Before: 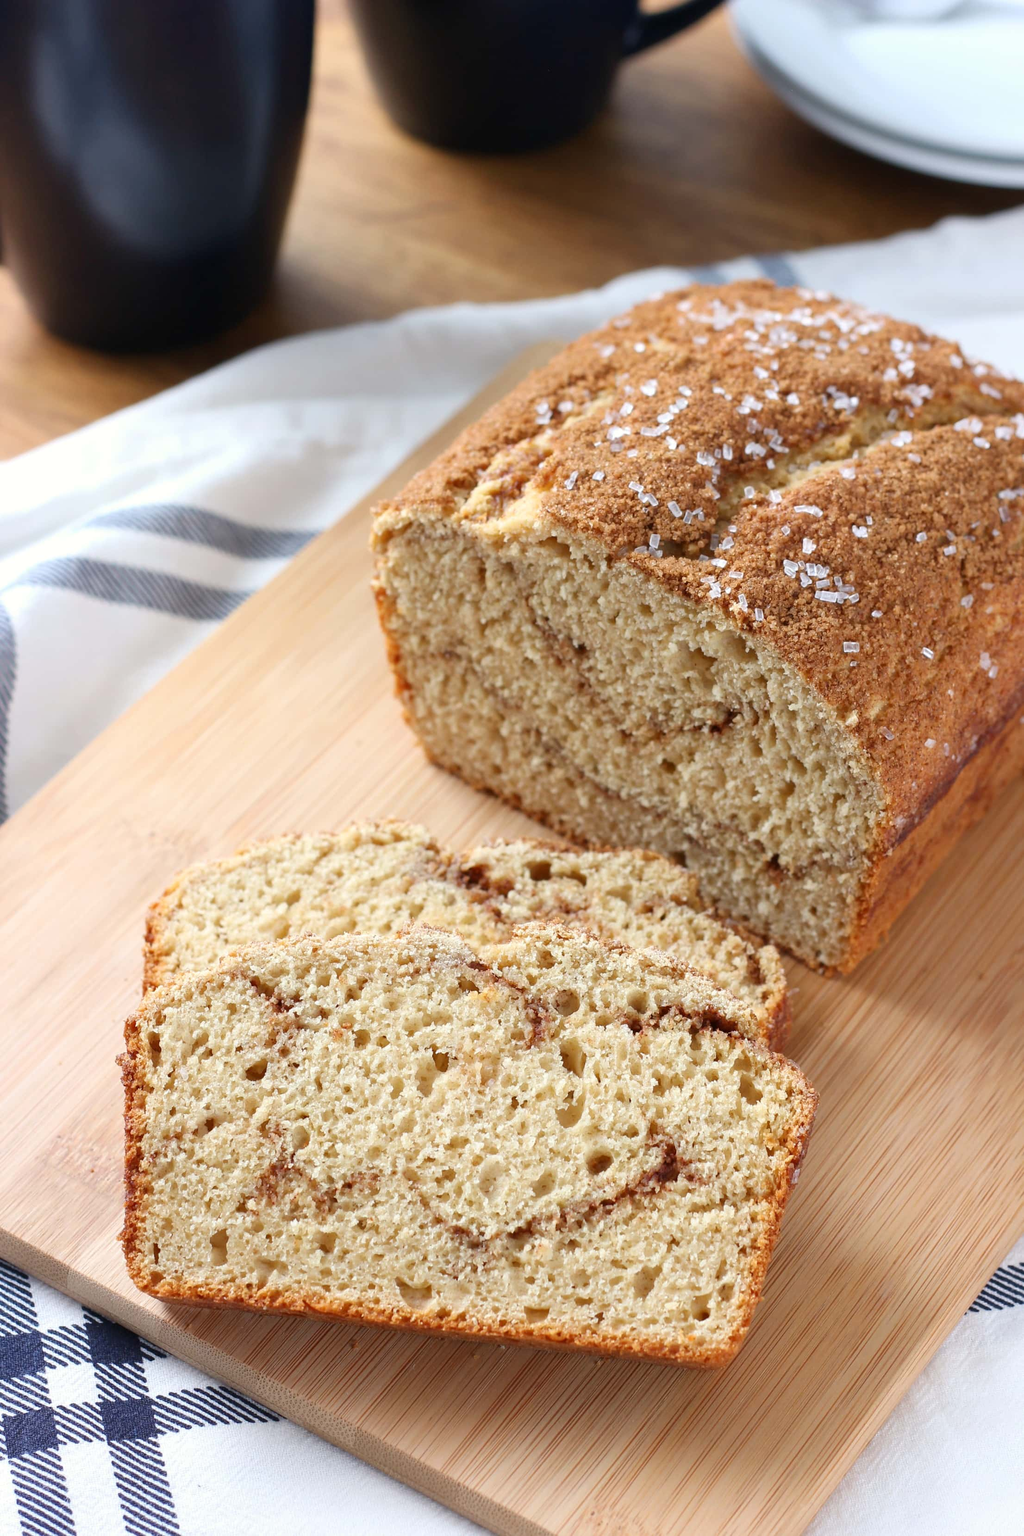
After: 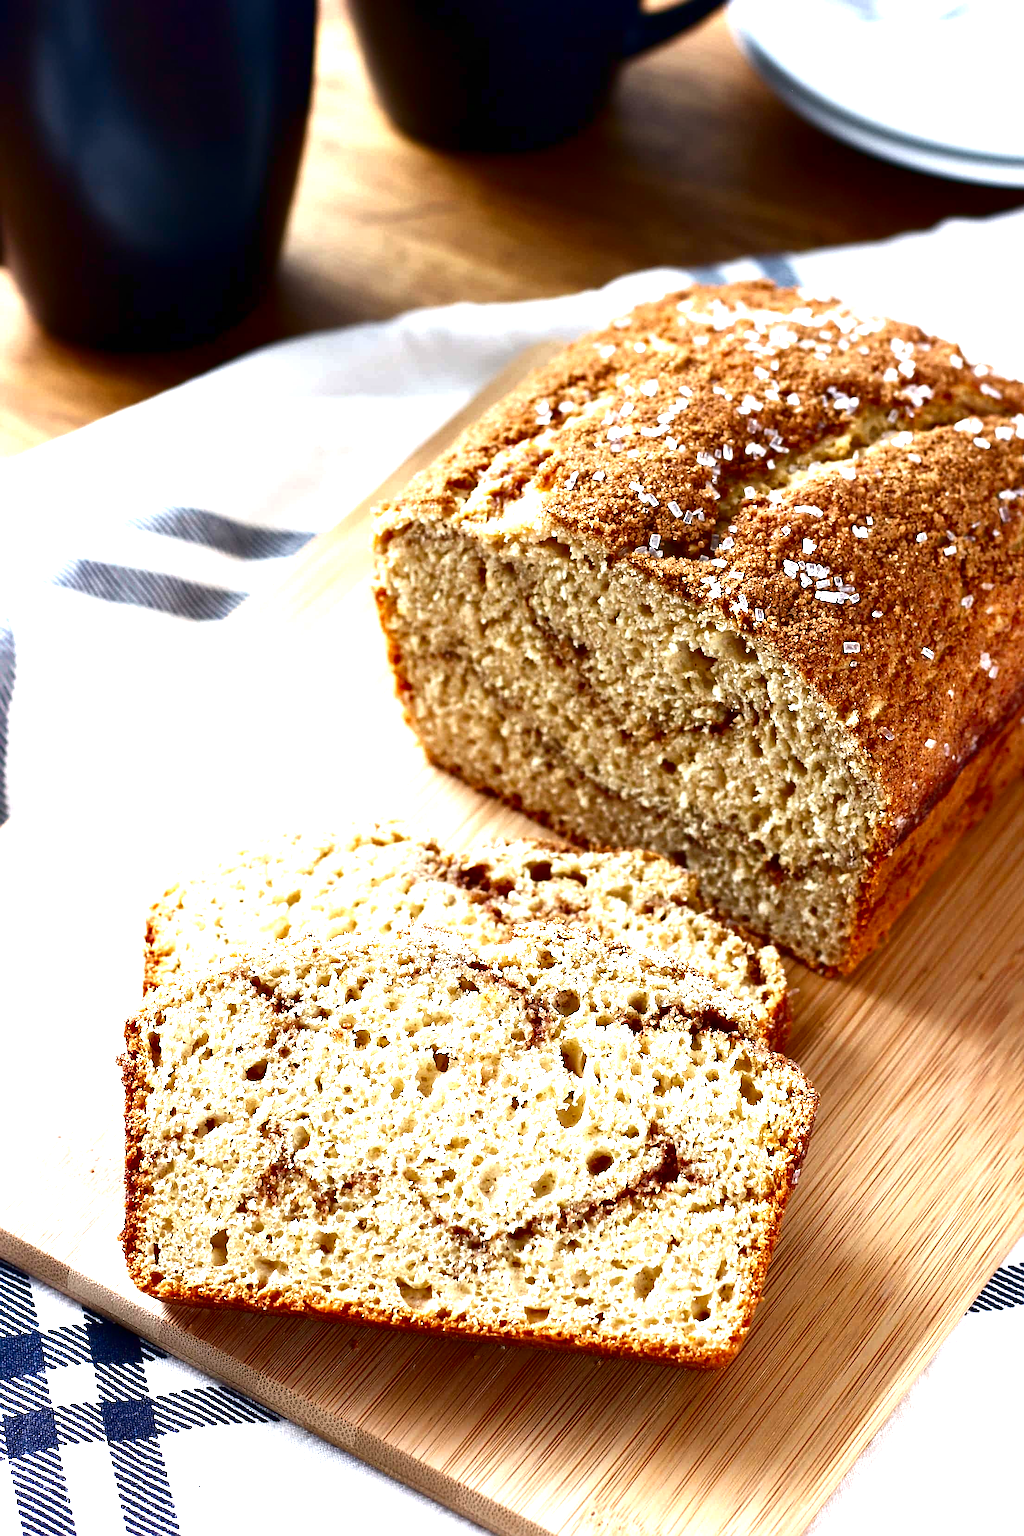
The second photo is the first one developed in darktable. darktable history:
contrast brightness saturation: contrast 0.089, brightness -0.587, saturation 0.173
sharpen: on, module defaults
exposure: black level correction 0, exposure 1 EV, compensate highlight preservation false
